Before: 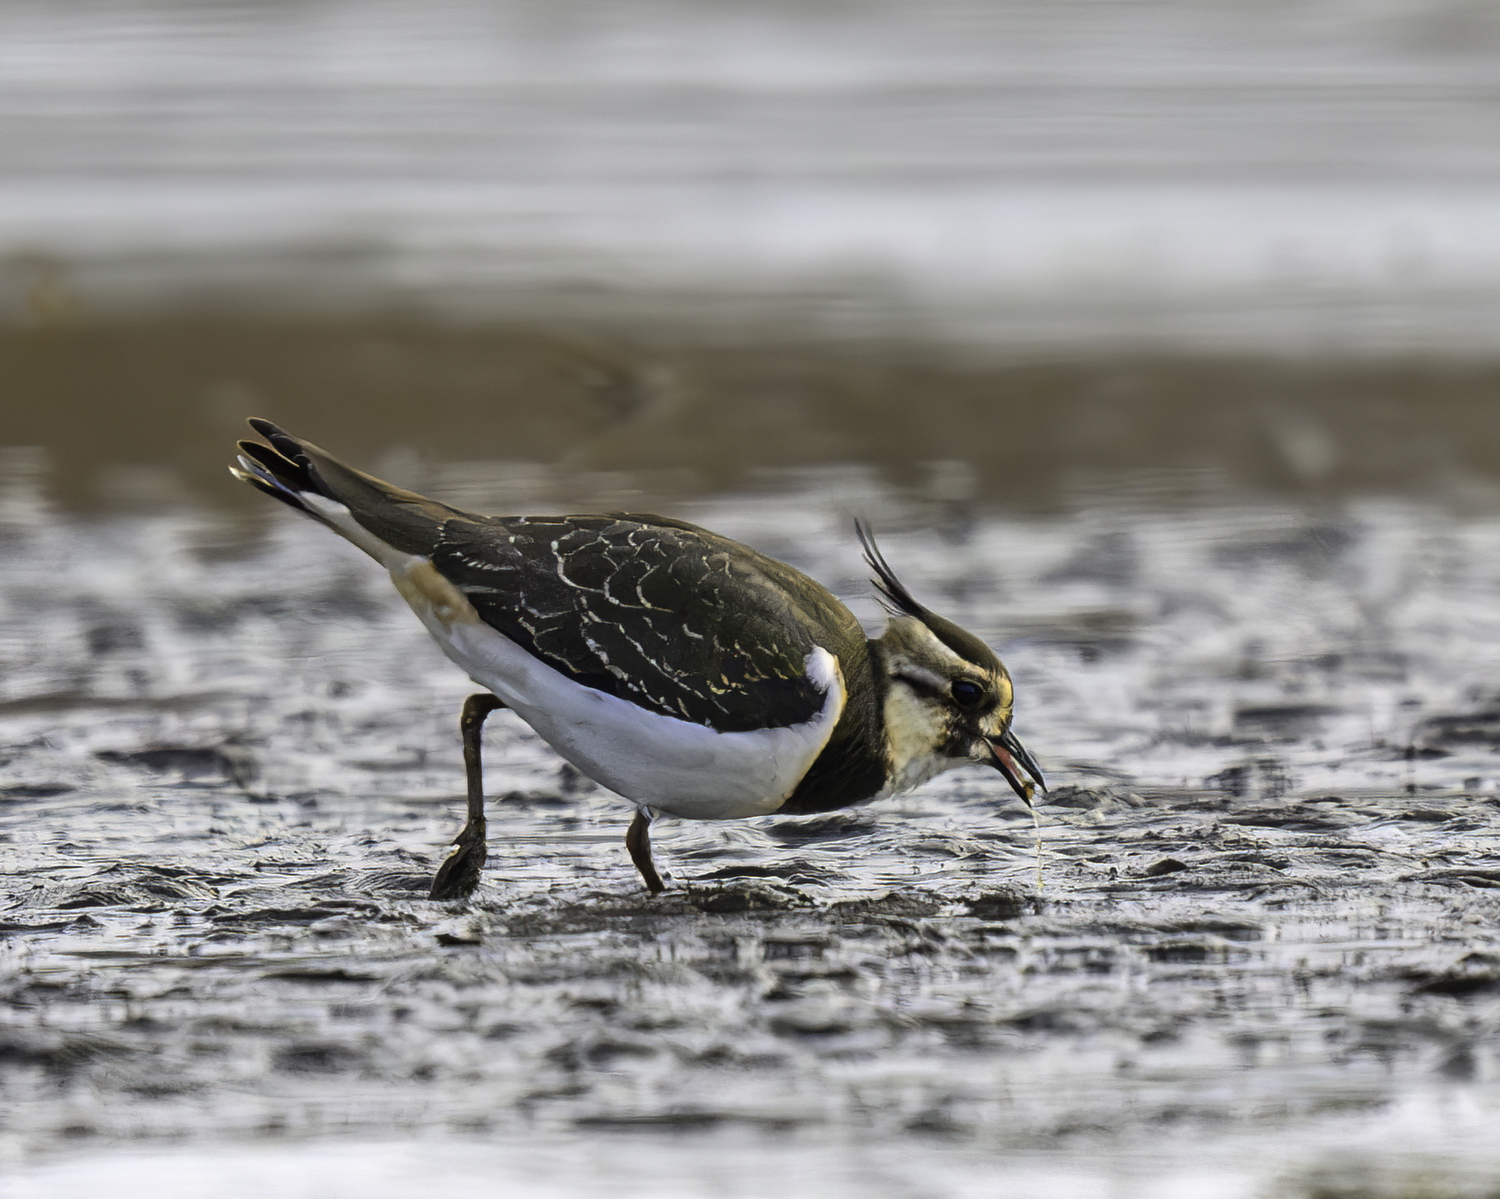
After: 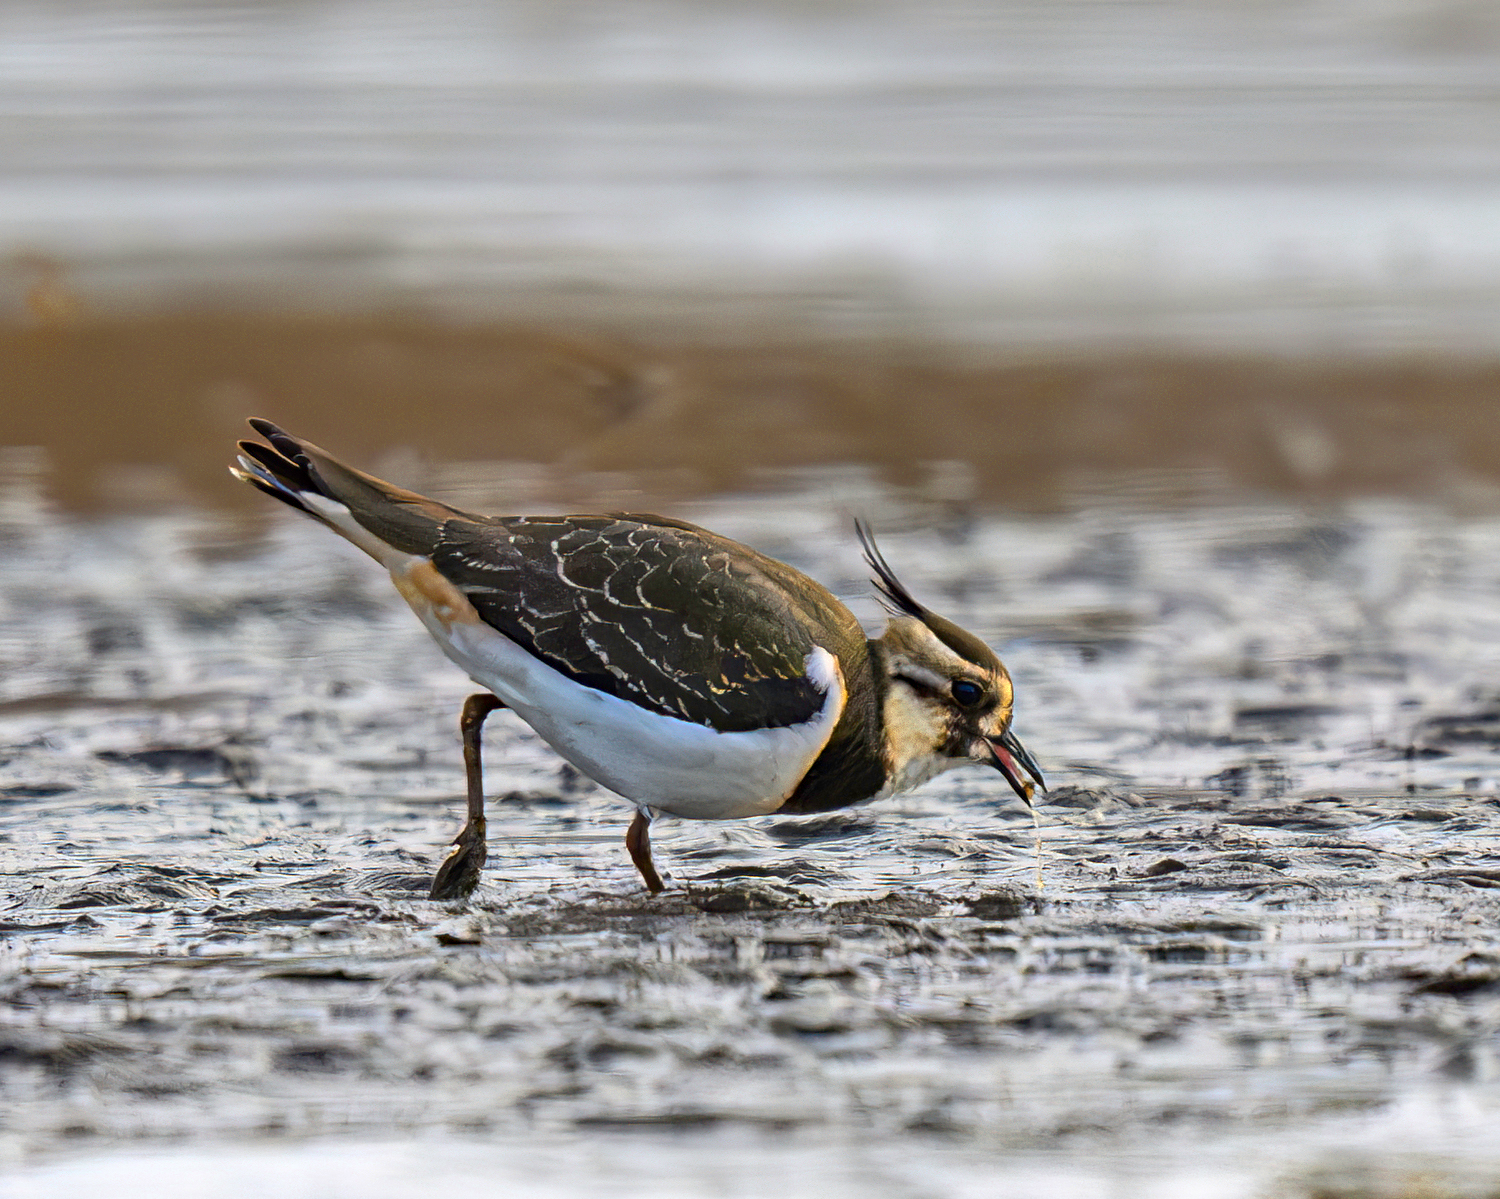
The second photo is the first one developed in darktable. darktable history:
haze removal: compatibility mode true, adaptive false
color zones: curves: ch0 [(0, 0.485) (0.178, 0.476) (0.261, 0.623) (0.411, 0.403) (0.708, 0.603) (0.934, 0.412)]; ch1 [(0.003, 0.485) (0.149, 0.496) (0.229, 0.584) (0.326, 0.551) (0.484, 0.262) (0.757, 0.643)]
